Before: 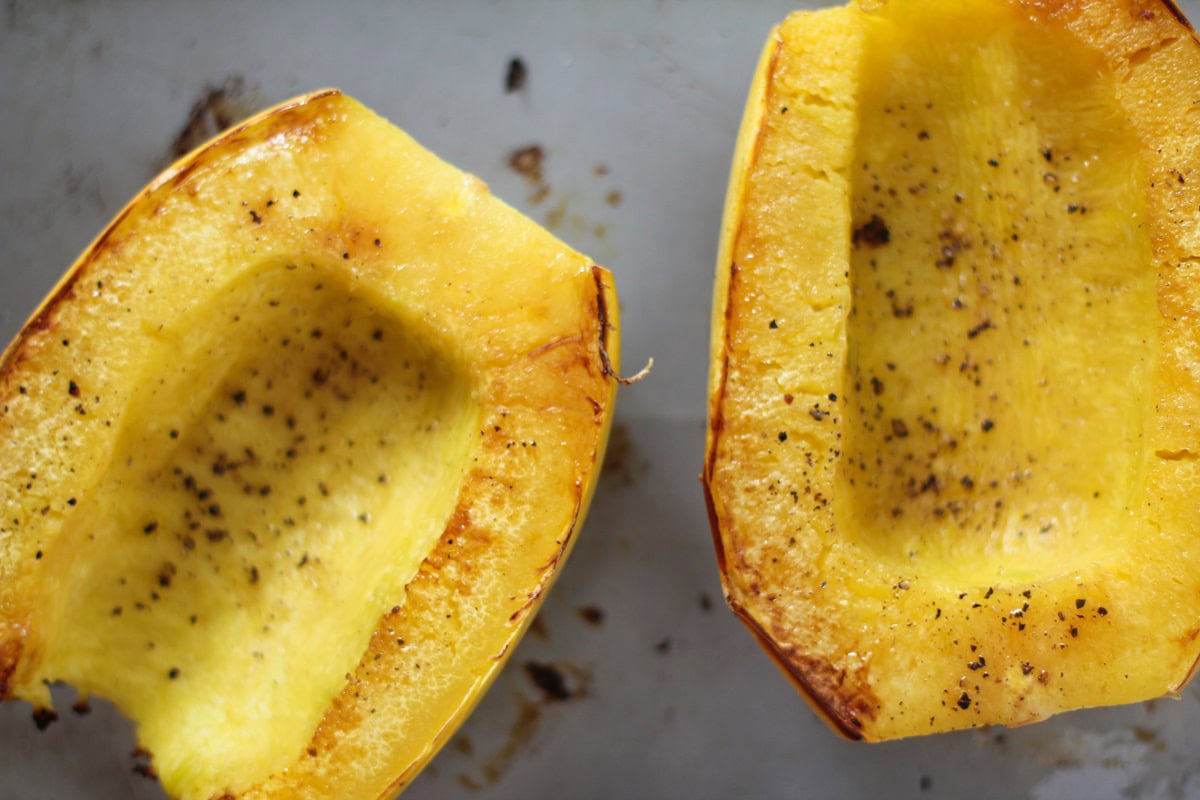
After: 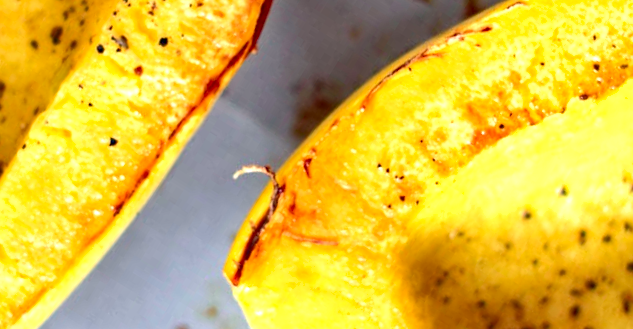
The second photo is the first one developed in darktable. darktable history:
crop and rotate: angle 148.41°, left 9.09%, top 15.562%, right 4.517%, bottom 16.991%
shadows and highlights: shadows 31.89, highlights -32.75, soften with gaussian
haze removal: strength 0.293, distance 0.255, compatibility mode true, adaptive false
tone curve: curves: ch0 [(0, 0.01) (0.037, 0.032) (0.131, 0.108) (0.275, 0.258) (0.483, 0.512) (0.61, 0.661) (0.696, 0.742) (0.792, 0.834) (0.911, 0.936) (0.997, 0.995)]; ch1 [(0, 0) (0.308, 0.29) (0.425, 0.411) (0.503, 0.502) (0.551, 0.563) (0.683, 0.706) (0.746, 0.77) (1, 1)]; ch2 [(0, 0) (0.246, 0.233) (0.36, 0.352) (0.415, 0.415) (0.485, 0.487) (0.502, 0.502) (0.525, 0.523) (0.545, 0.552) (0.587, 0.6) (0.636, 0.652) (0.711, 0.729) (0.845, 0.855) (0.998, 0.977)], color space Lab, independent channels, preserve colors none
exposure: black level correction 0, exposure 1 EV, compensate highlight preservation false
